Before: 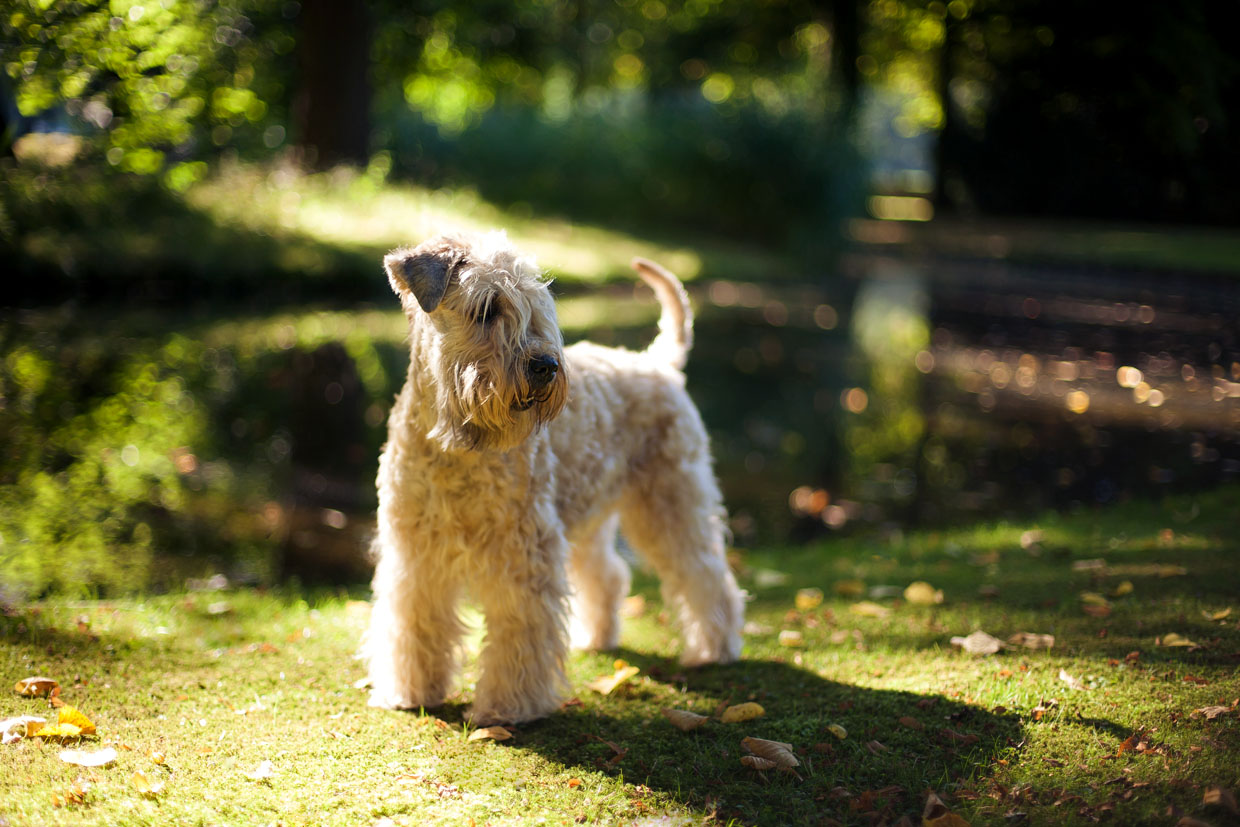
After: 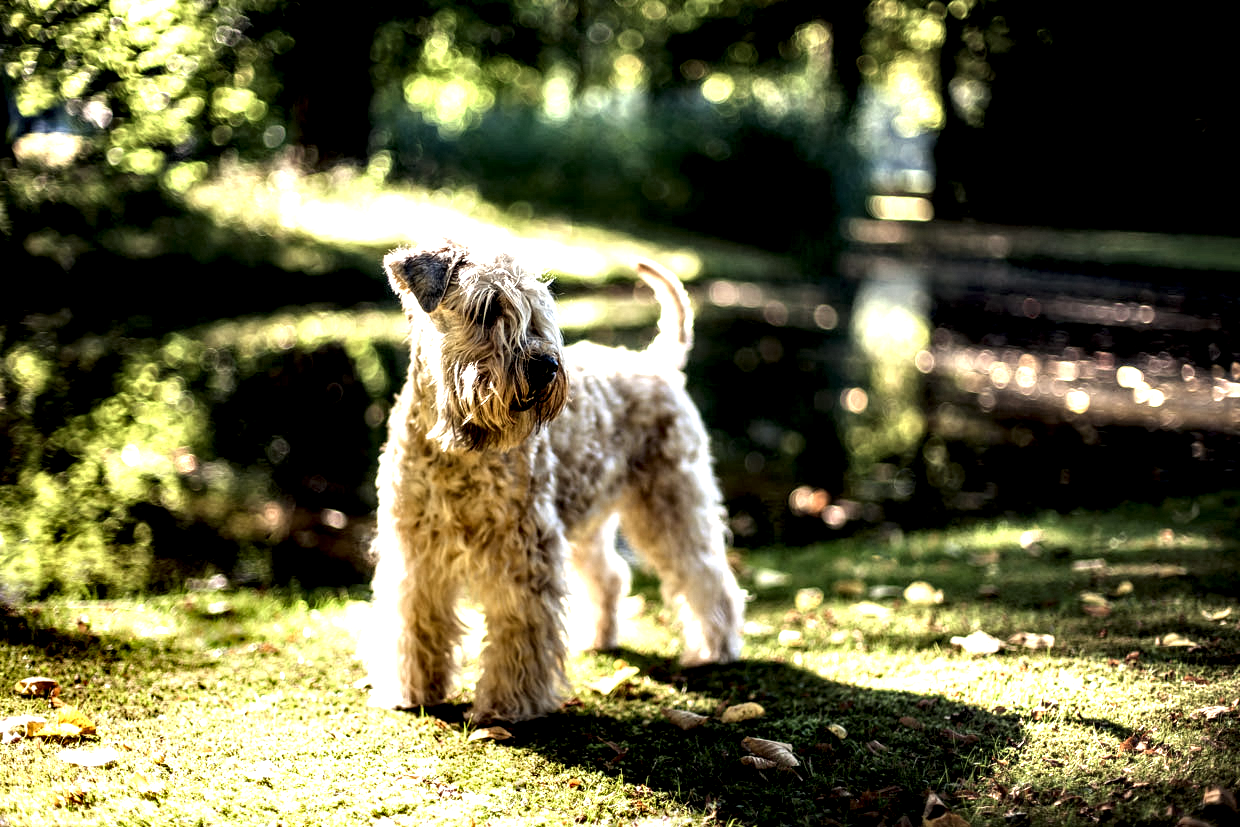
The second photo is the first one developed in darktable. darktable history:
local contrast: highlights 115%, shadows 42%, detail 293%
contrast equalizer: y [[0.5 ×6], [0.5 ×6], [0.5, 0.5, 0.501, 0.545, 0.707, 0.863], [0 ×6], [0 ×6]]
